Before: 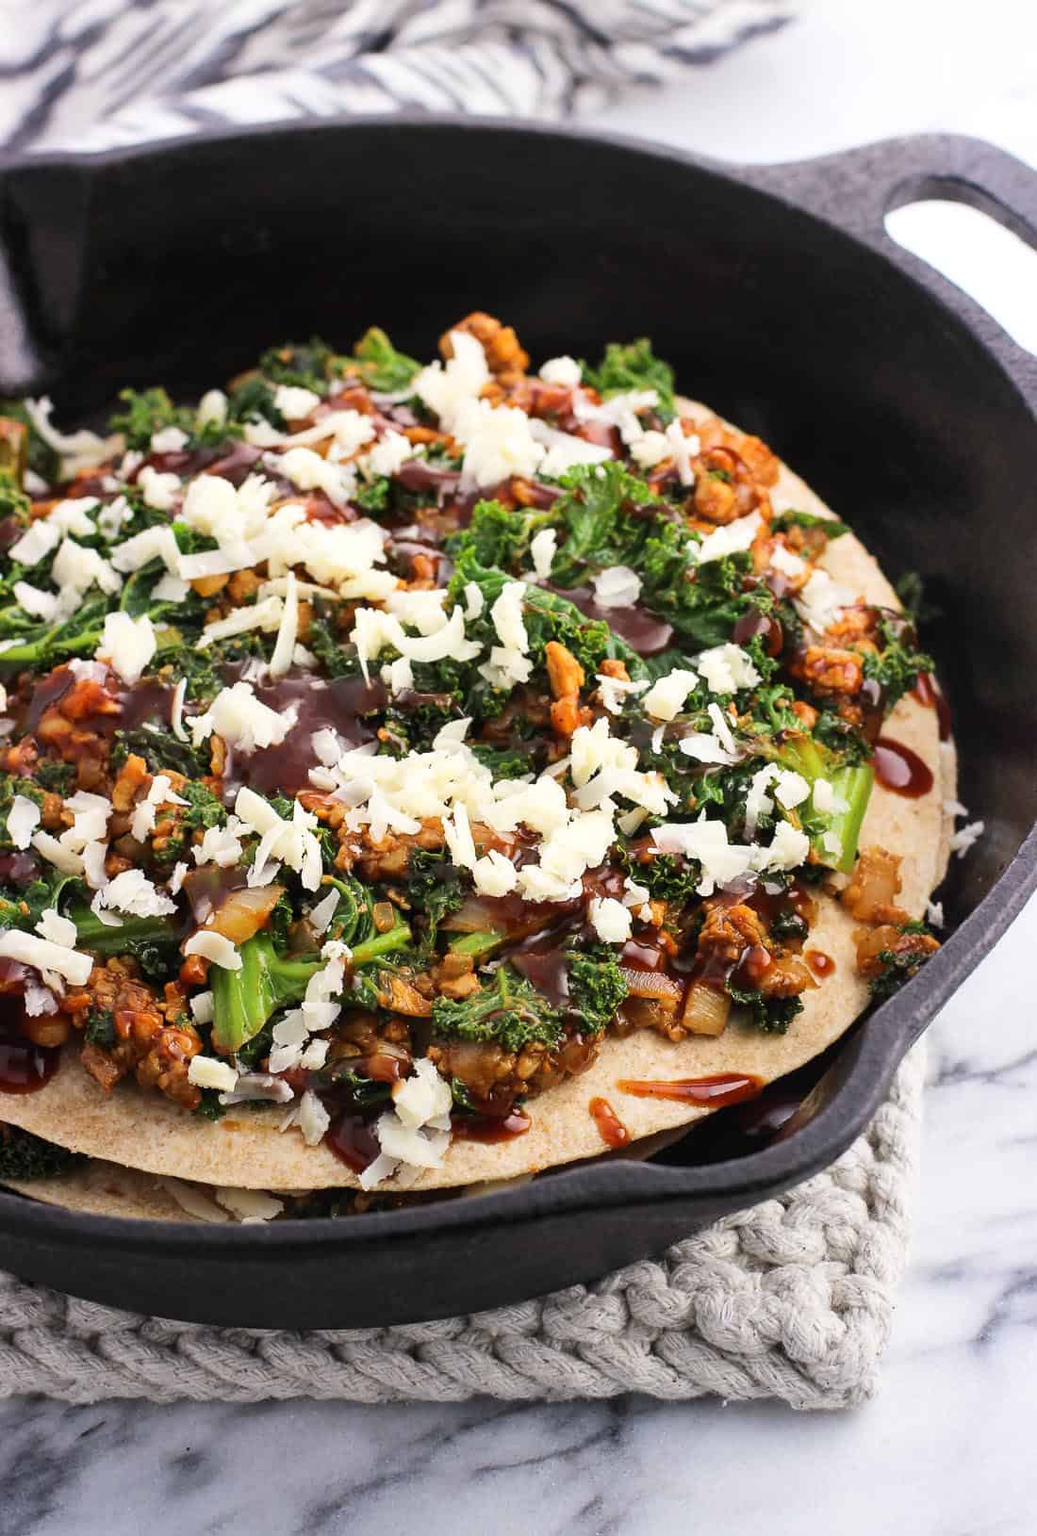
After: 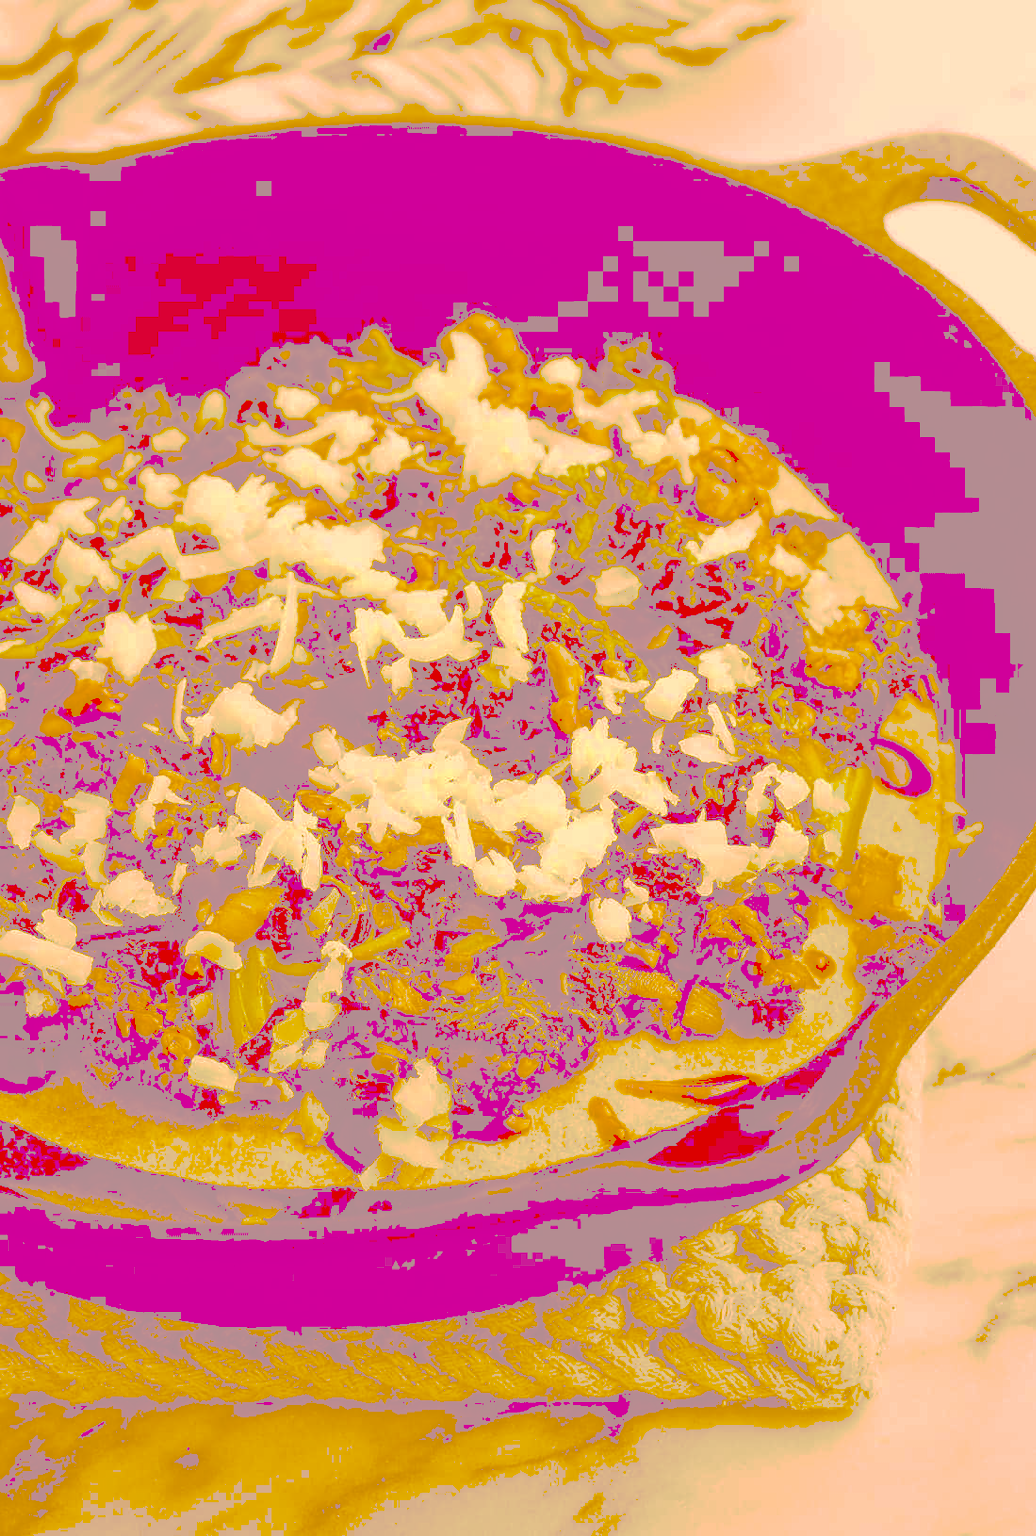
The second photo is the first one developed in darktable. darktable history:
tone curve: curves: ch0 [(0, 0) (0.003, 0.6) (0.011, 0.6) (0.025, 0.601) (0.044, 0.601) (0.069, 0.601) (0.1, 0.601) (0.136, 0.602) (0.177, 0.605) (0.224, 0.609) (0.277, 0.615) (0.335, 0.625) (0.399, 0.633) (0.468, 0.654) (0.543, 0.676) (0.623, 0.71) (0.709, 0.753) (0.801, 0.802) (0.898, 0.85) (1, 1)], preserve colors none
color look up table: target L [100.88, 95.75, 84.01, 85.85, 85.13, 79.55, 78.58, 64.44, 56.34, 54.71, 51.32, 40.51, 29.91, 28.54, 77.86, 69.05, 64.99, 65.23, 45.99, 48.09, 38.9, 42.27, 38.3, 32.36, 27.9, 94.86, 83.9, 73.64, 85, 56.7, 76.02, 62.61, 64.14, 64.99, 76.78, 34.89, 36.09, 33.19, 34.3, 28.93, 28.85, 94.53, 88.82, 69.78, 66.07, 72.78, 43.5, 31.52, 31.16], target a [1.263, 14.45, -15.02, 0.674, -2.936, 13.65, 8.531, 2.571, 21.29, 35.07, 28.06, 55.14, 82.83, 80.33, 26.4, 34.1, 47.81, 29.08, 92.97, 53.18, 98.21, 71.74, 86.7, 87.36, 79.14, 21.25, 23.9, 38.89, 19.58, 74.62, 34.44, 46.36, 32.17, 37.3, 27.77, 91.97, 77.39, 88.85, 90.9, 81.04, 80.91, 18.59, 2.165, 4.176, 20.46, 18.79, 61.06, 85.77, 85.13], target b [61.52, 164.24, 144.03, 147.64, 146.13, 136.71, 134.69, 110.85, 96.82, 94.06, 88.31, 69.65, 51.4, 49.04, 133.65, 118.79, 111.73, 112.01, 79.1, 82.72, 66.8, 72.63, 65.84, 55.61, 47.92, 31.8, 22.17, 69.19, 20.68, 97, 9.089, 107.15, 109.84, 57.71, 6.838, 59.88, 61.99, 56.95, 58.73, 49.7, 49.56, 32.83, 27.78, 119.62, 113.22, 40.76, 74.59, 54.14, 53.5], num patches 49
